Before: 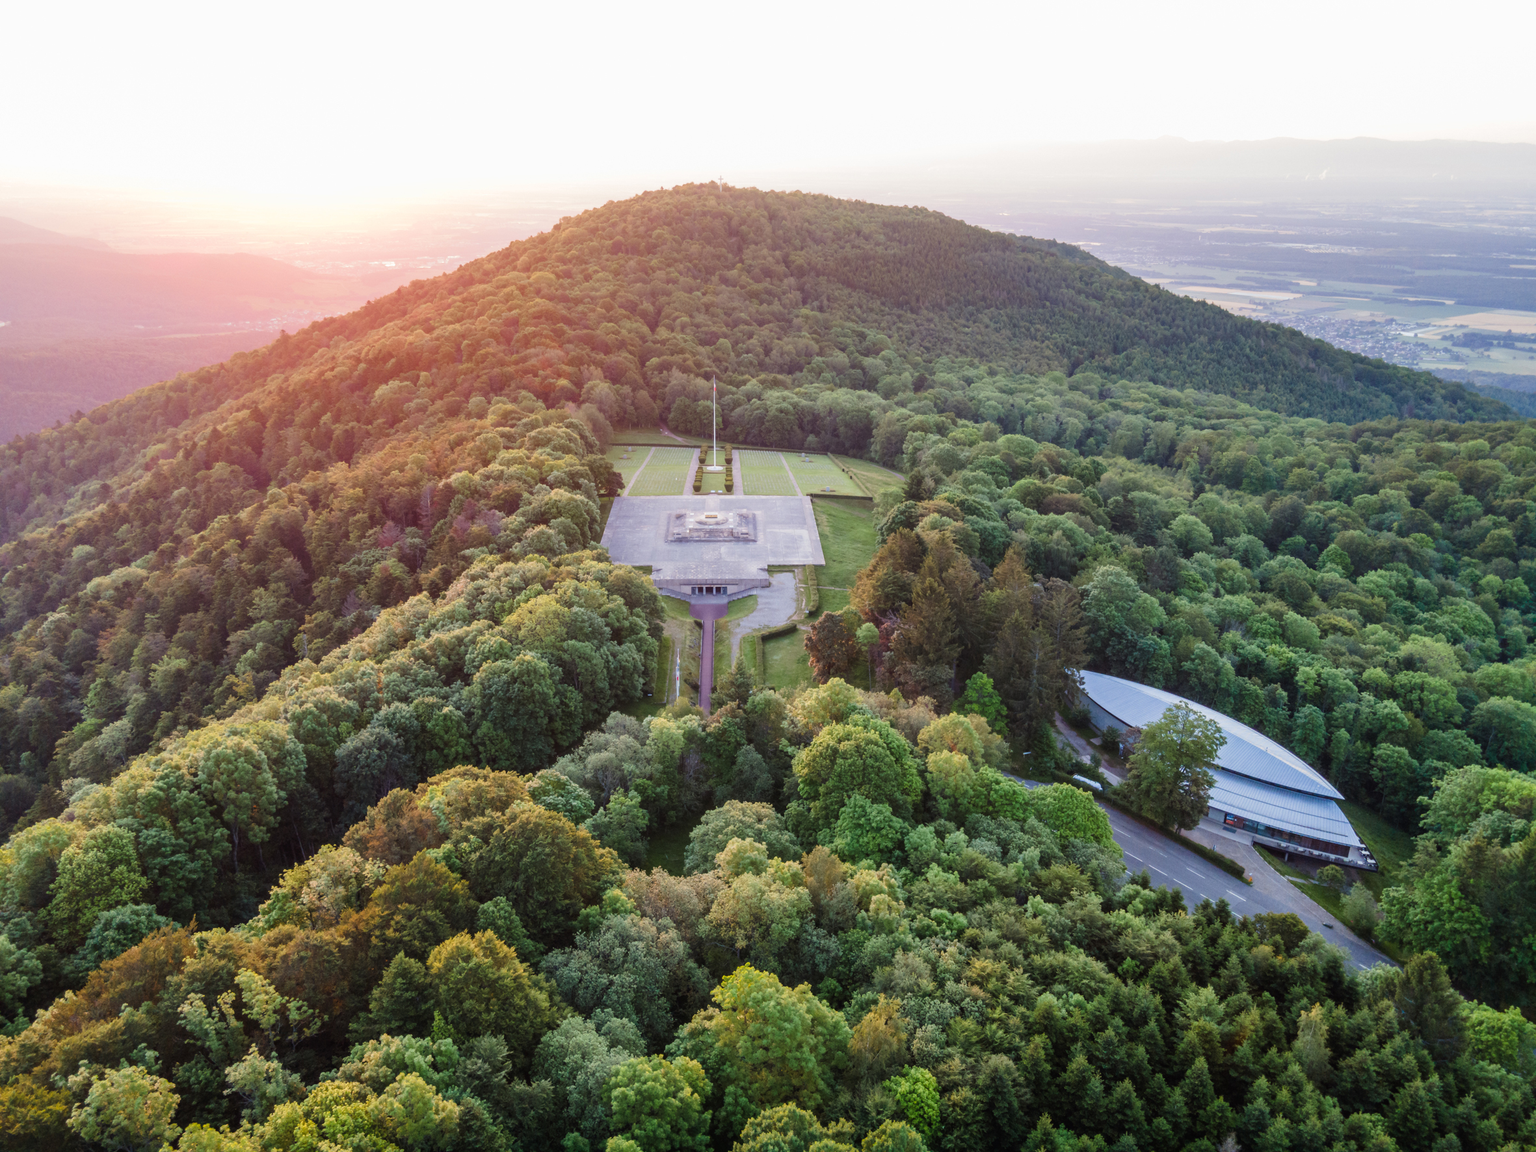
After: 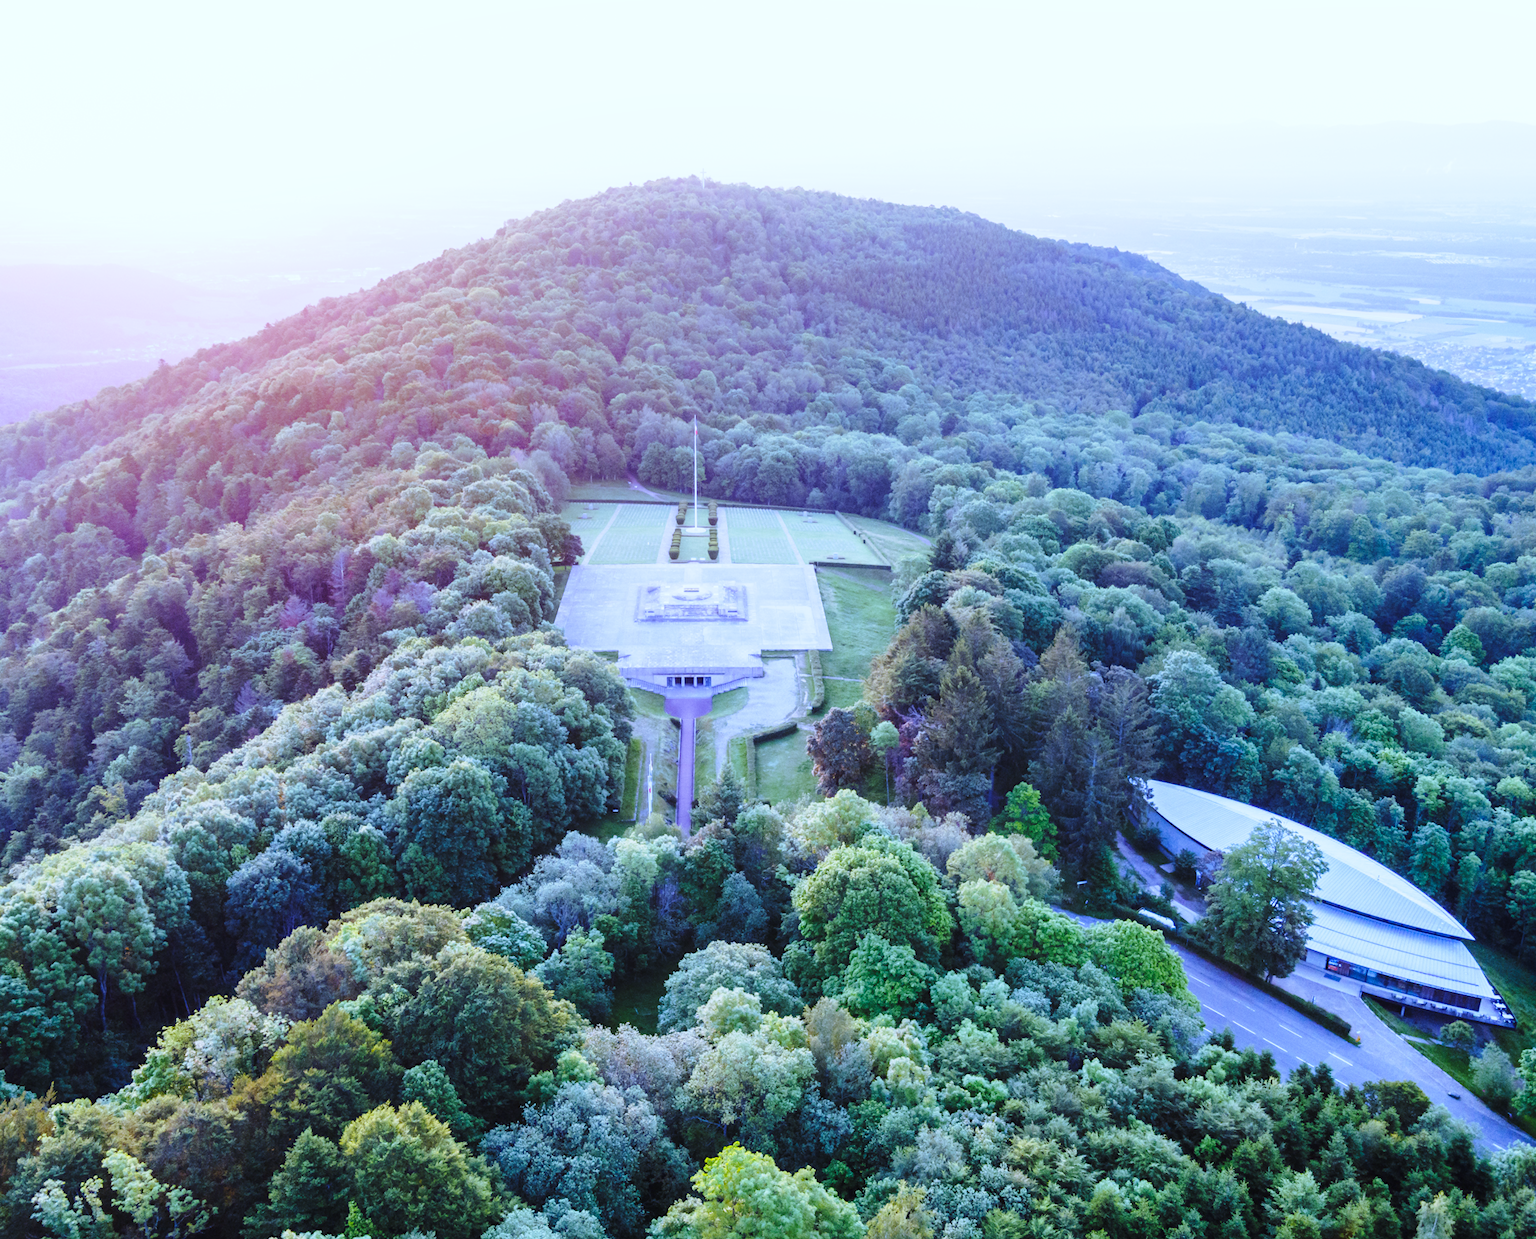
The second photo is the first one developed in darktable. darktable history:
base curve: curves: ch0 [(0, 0) (0.028, 0.03) (0.121, 0.232) (0.46, 0.748) (0.859, 0.968) (1, 1)], preserve colors none
crop: left 9.929%, top 3.475%, right 9.188%, bottom 9.529%
white balance: red 0.766, blue 1.537
local contrast: mode bilateral grid, contrast 100, coarseness 100, detail 91%, midtone range 0.2
